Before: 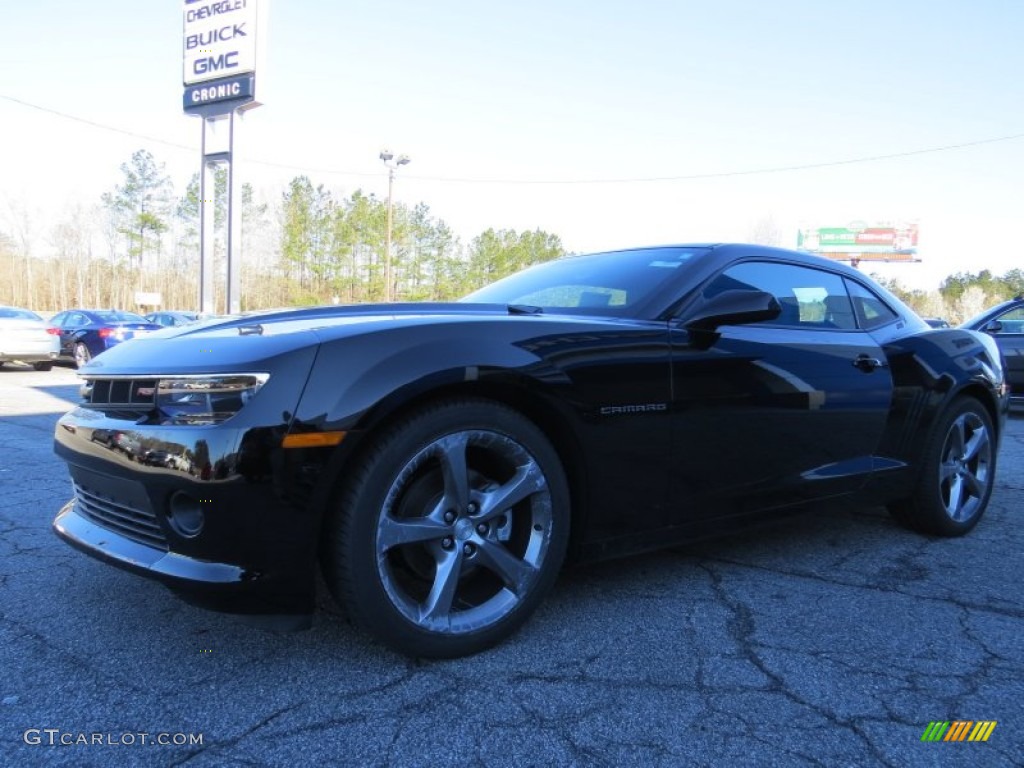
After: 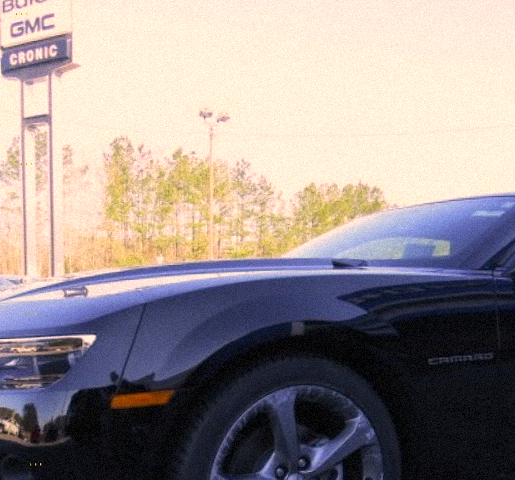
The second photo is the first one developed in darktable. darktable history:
crop: left 17.835%, top 7.675%, right 32.881%, bottom 32.213%
color correction: highlights a* 17.88, highlights b* 18.79
rotate and perspective: rotation -1.77°, lens shift (horizontal) 0.004, automatic cropping off
grain: mid-tones bias 0%
